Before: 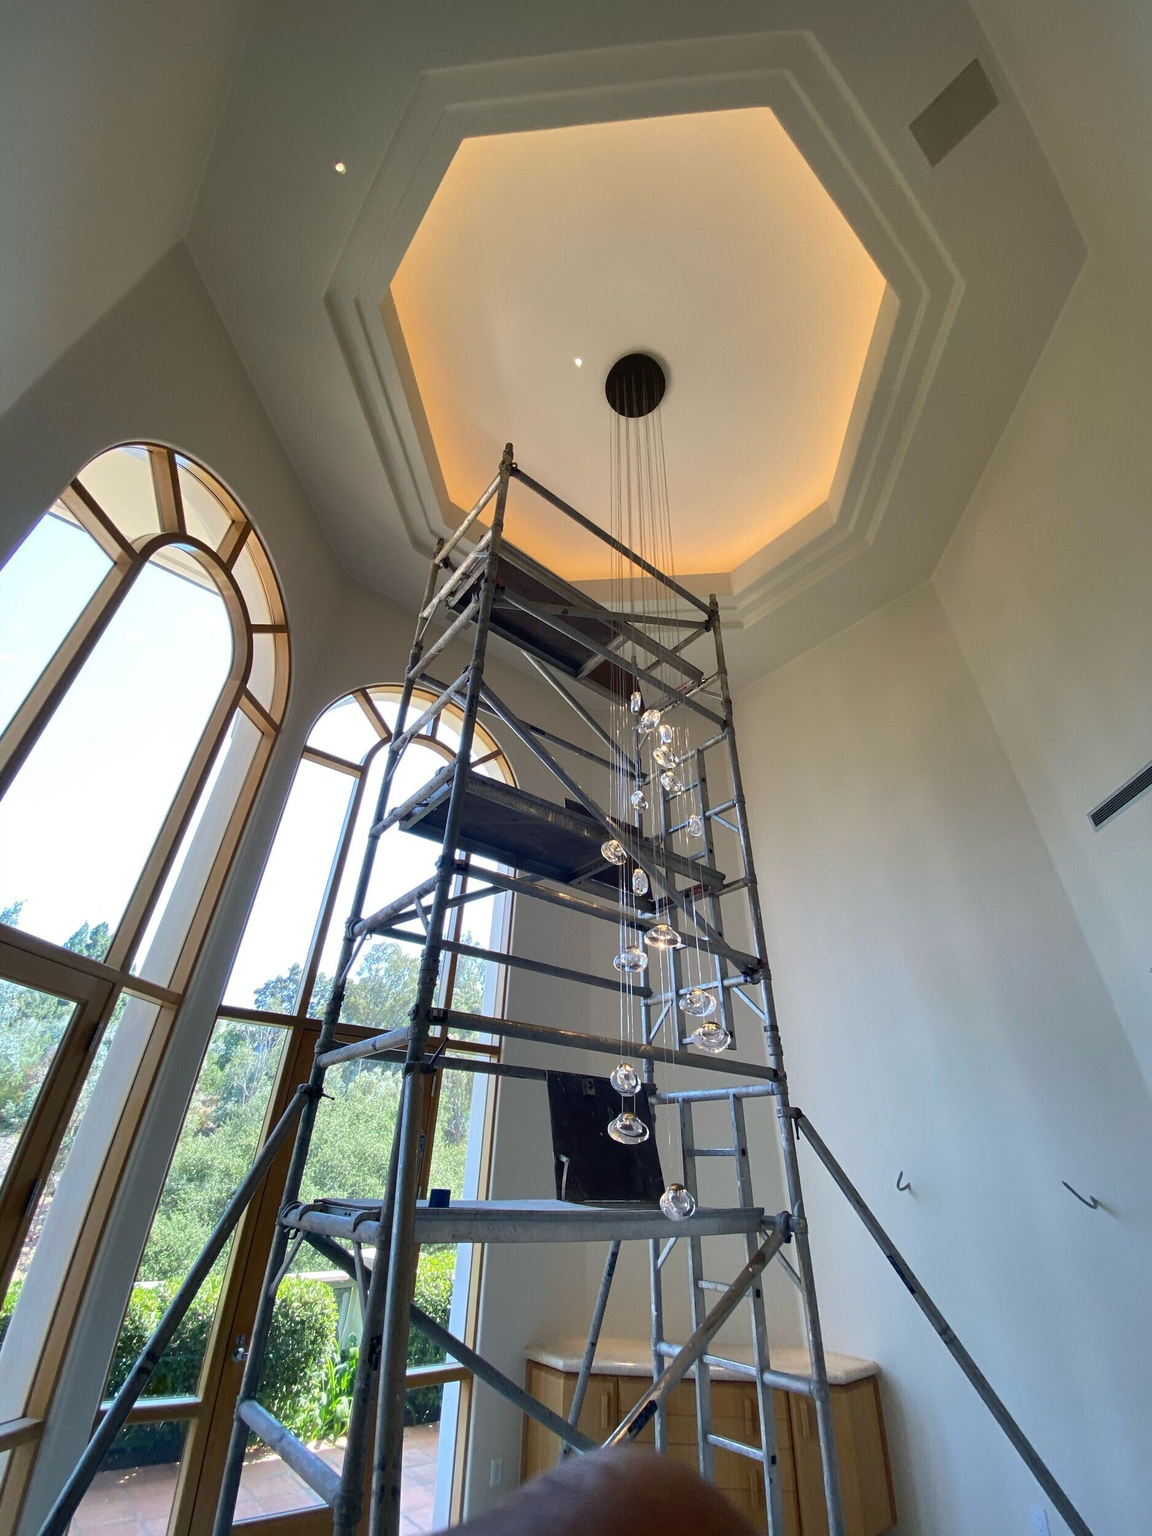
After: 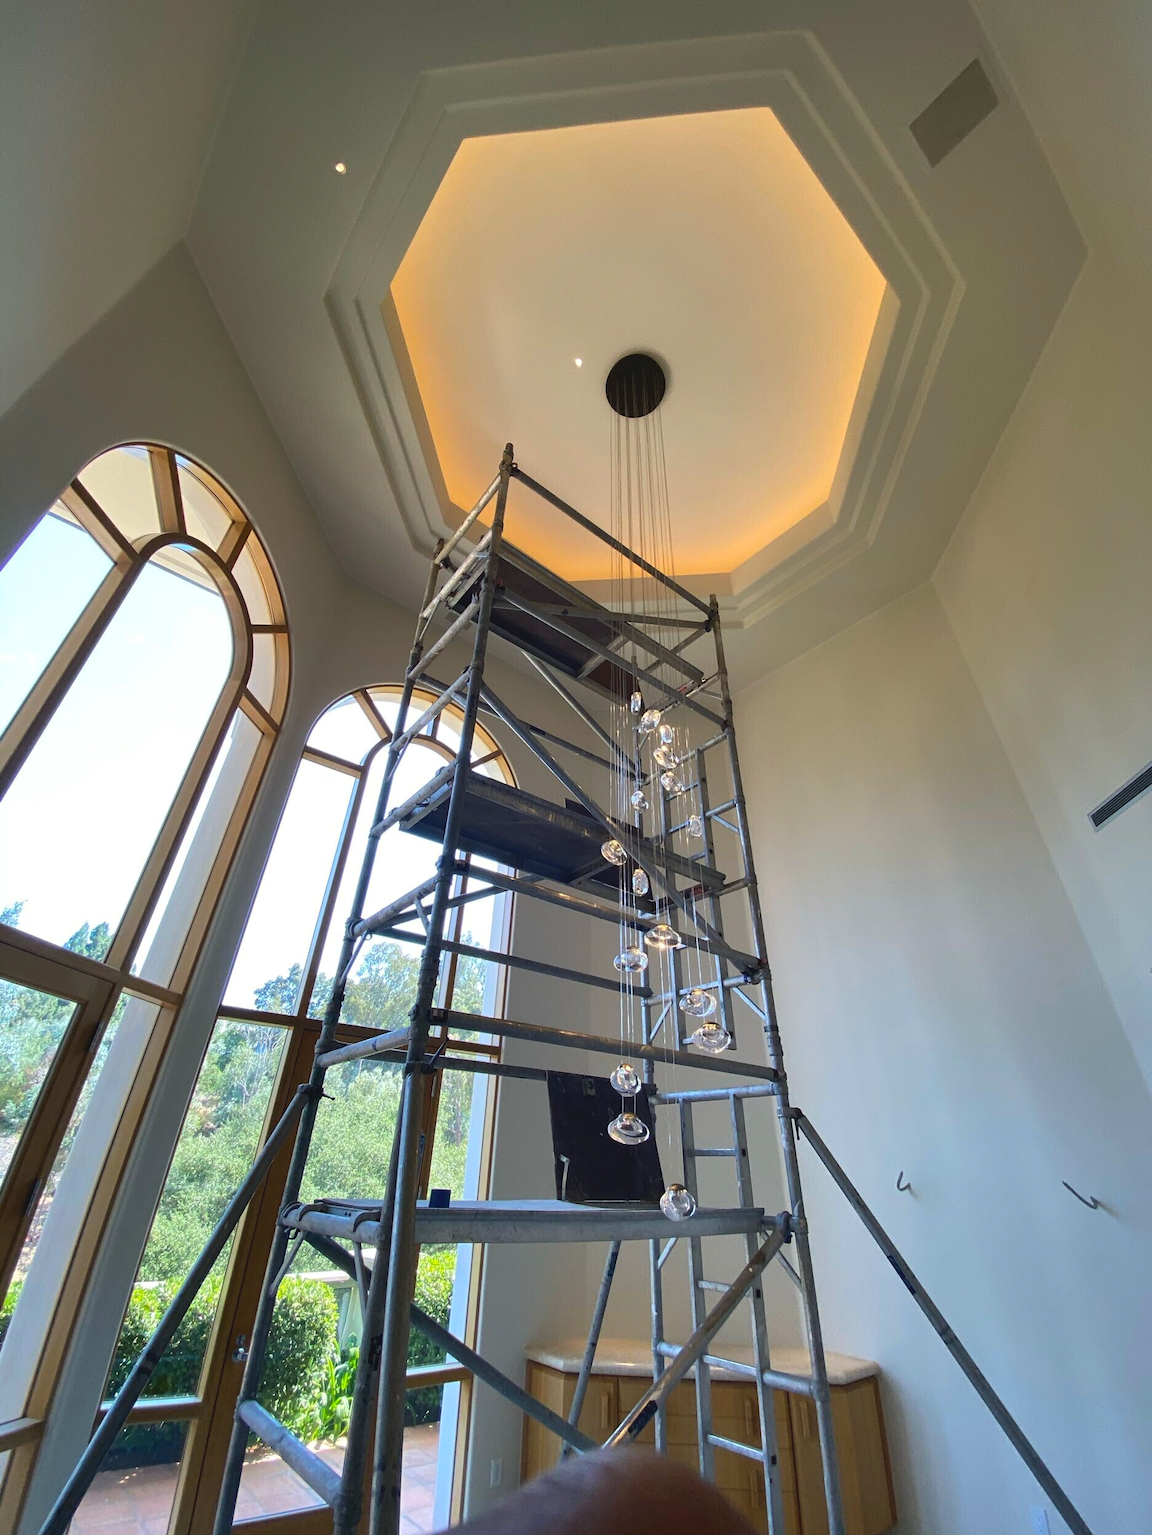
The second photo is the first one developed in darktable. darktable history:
color balance rgb: global offset › luminance 0.523%, linear chroma grading › global chroma 5.341%, perceptual saturation grading › global saturation 0.787%, global vibrance 20%
